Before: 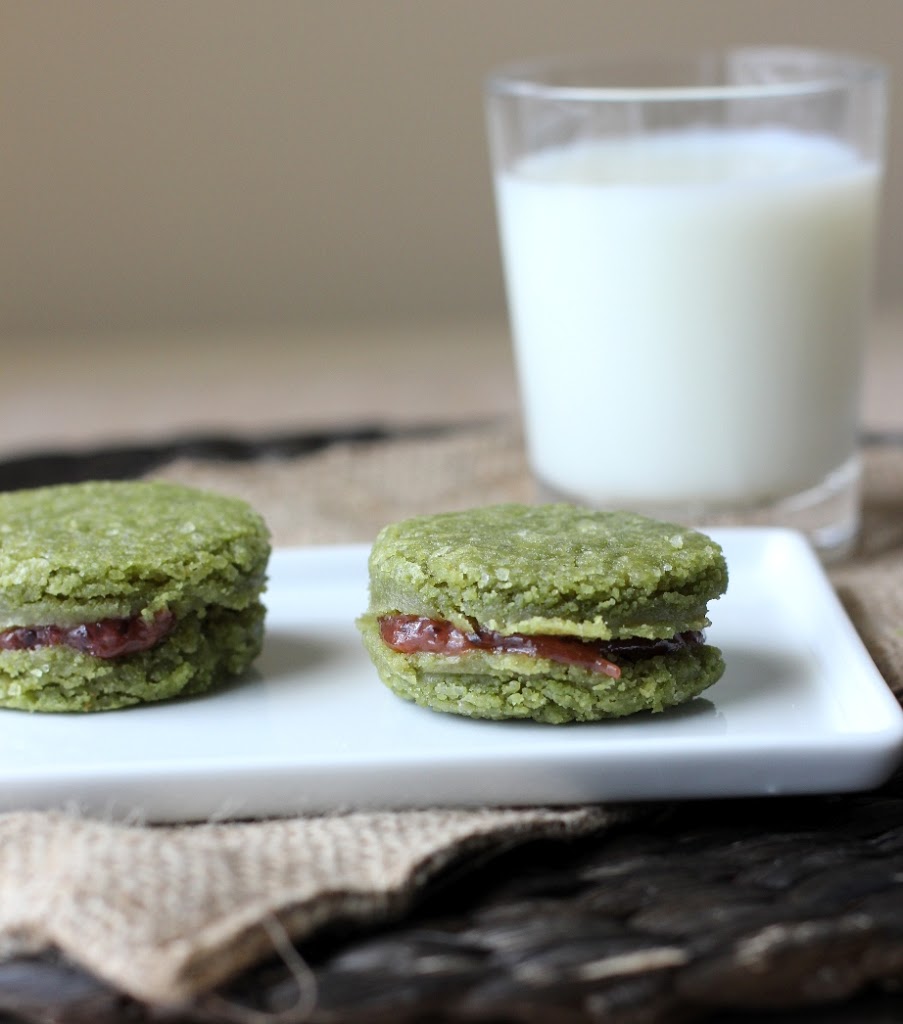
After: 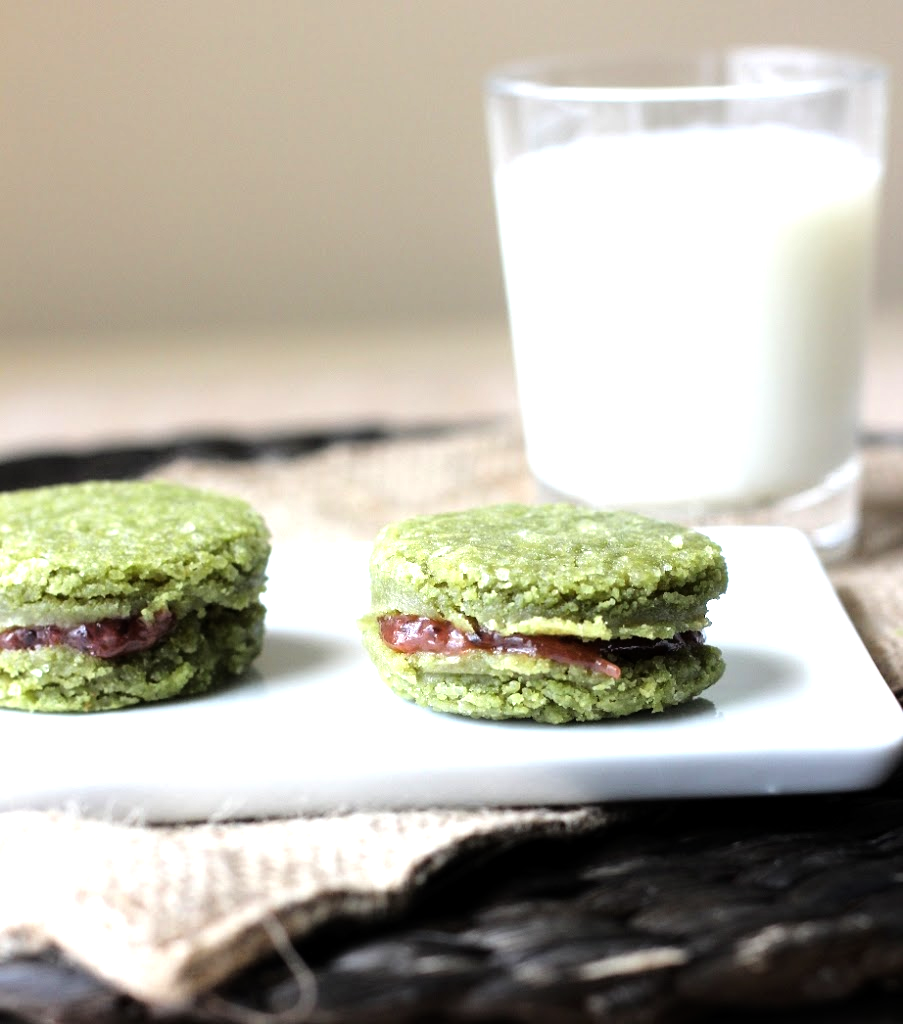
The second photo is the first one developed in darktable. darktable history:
tone equalizer: -8 EV -1.05 EV, -7 EV -1.01 EV, -6 EV -0.868 EV, -5 EV -0.559 EV, -3 EV 0.594 EV, -2 EV 0.868 EV, -1 EV 1 EV, +0 EV 1.07 EV
